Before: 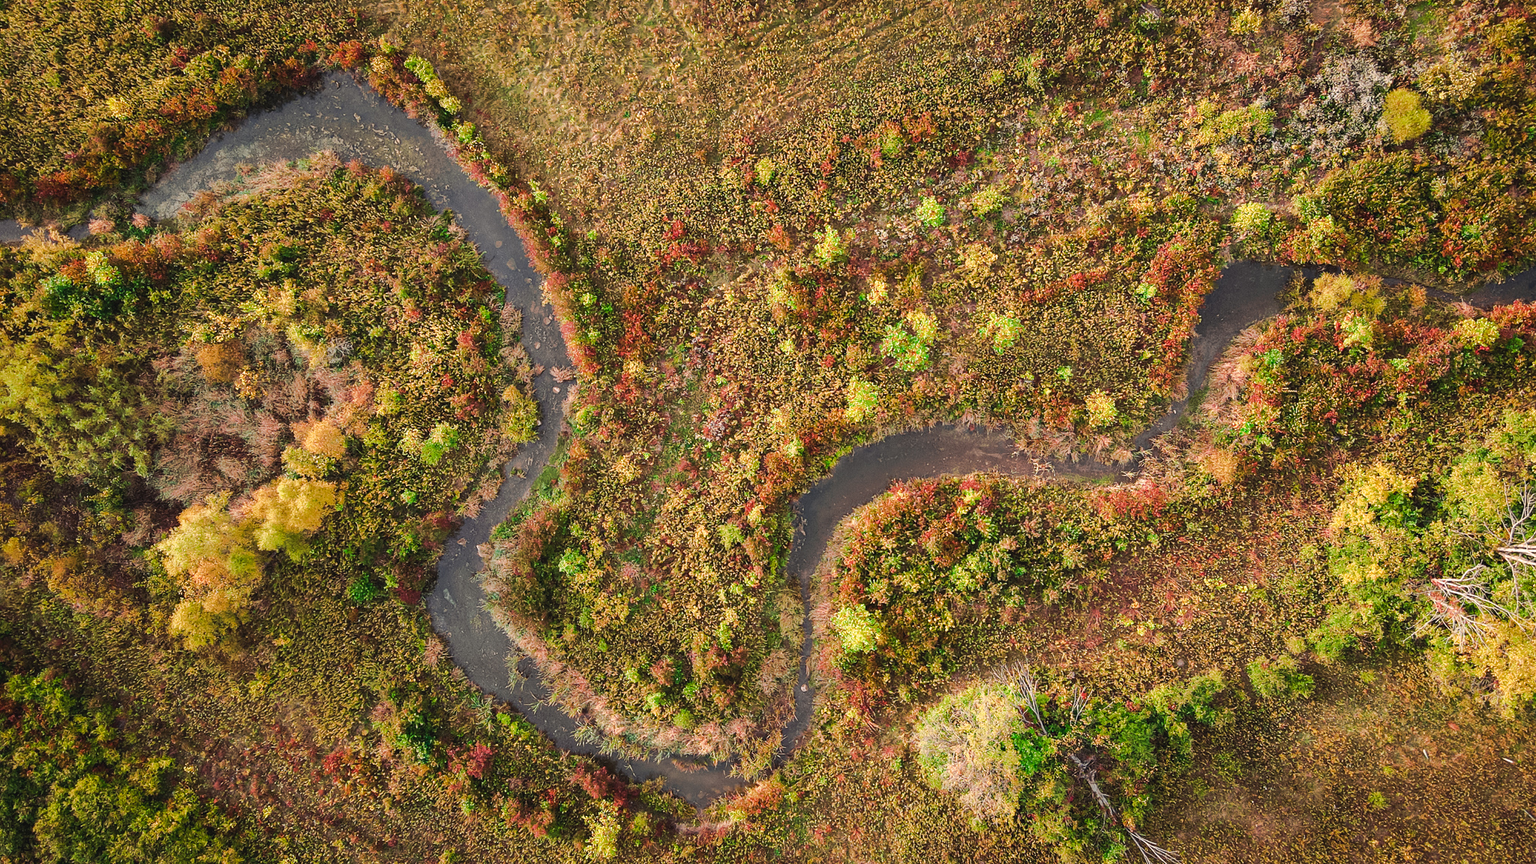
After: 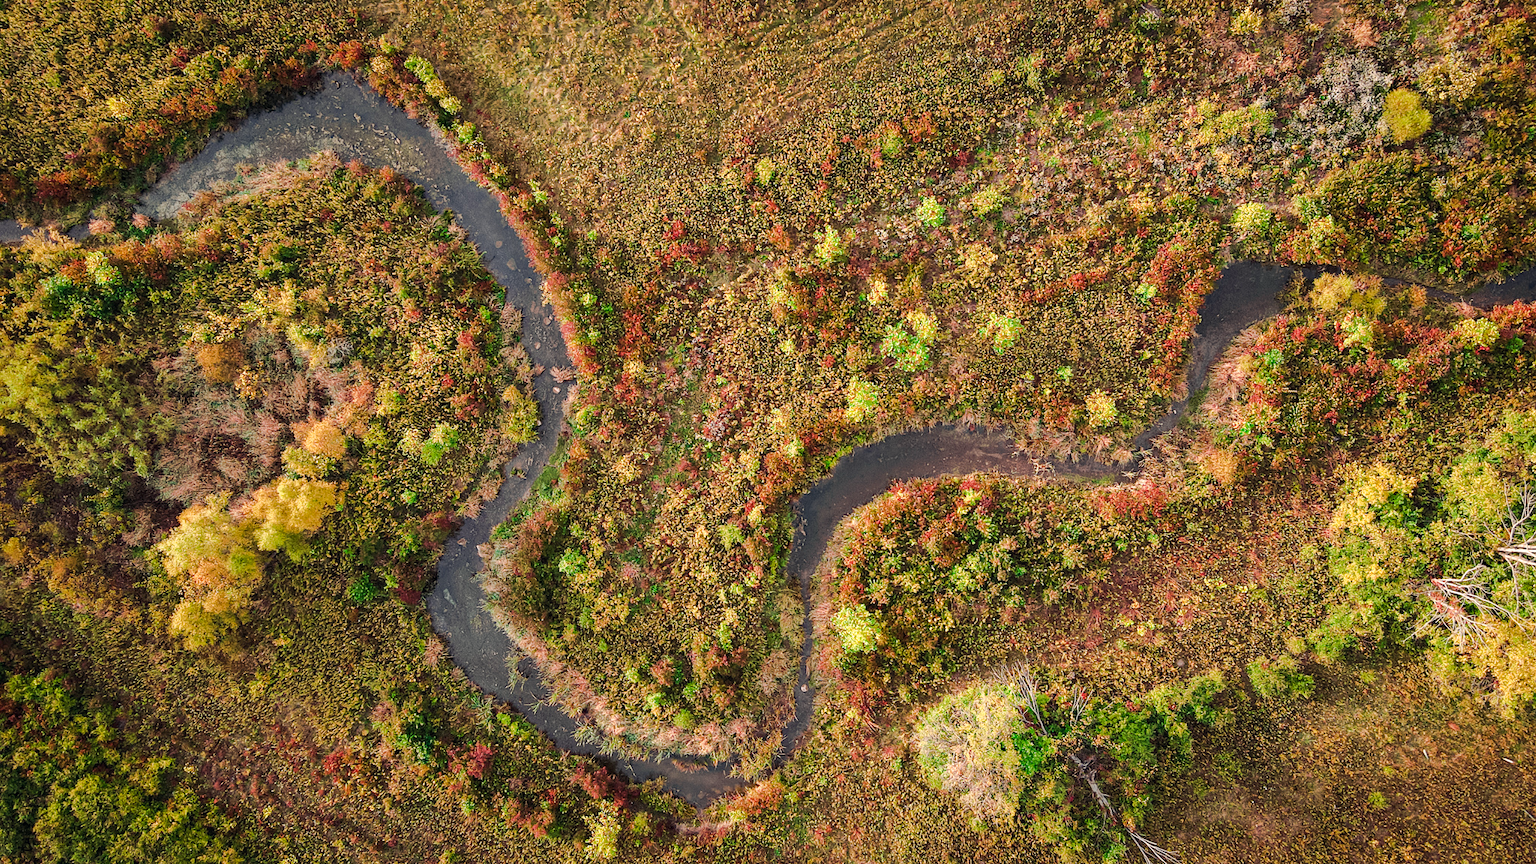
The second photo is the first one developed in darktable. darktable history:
local contrast: highlights 100%, shadows 100%, detail 120%, midtone range 0.2
haze removal: strength 0.29, distance 0.25, compatibility mode true, adaptive false
